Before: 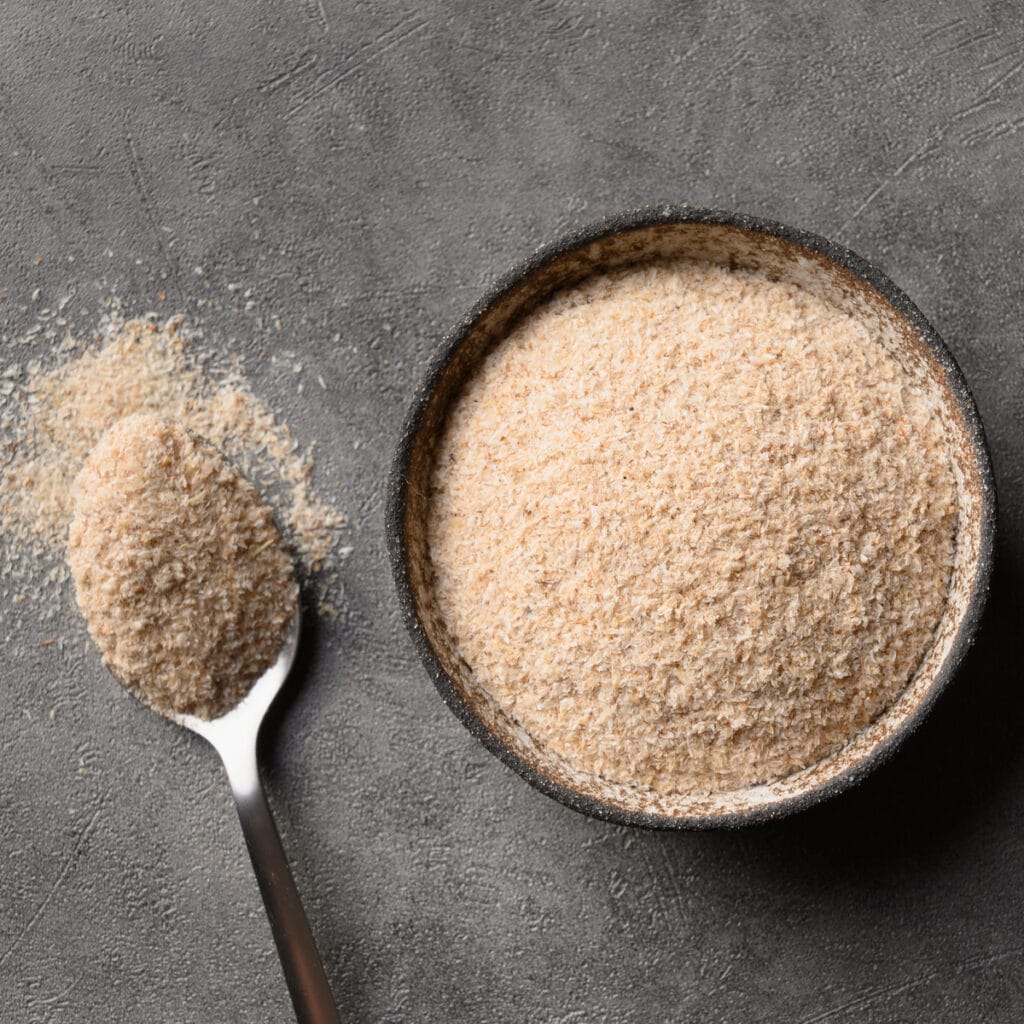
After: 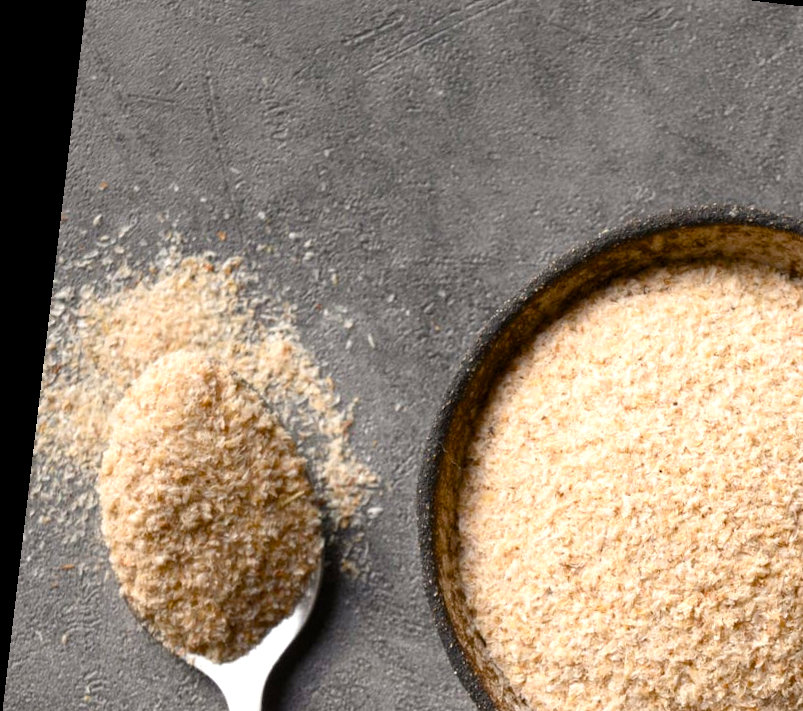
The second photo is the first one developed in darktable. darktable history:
color balance rgb: linear chroma grading › global chroma 8.666%, perceptual saturation grading › global saturation 20%, perceptual saturation grading › highlights -25.199%, perceptual saturation grading › shadows 26.204%, perceptual brilliance grading › highlights 10.24%, perceptual brilliance grading › shadows -4.853%, global vibrance 20%
crop and rotate: angle -6.75°, left 2.126%, top 6.77%, right 27.269%, bottom 30.672%
